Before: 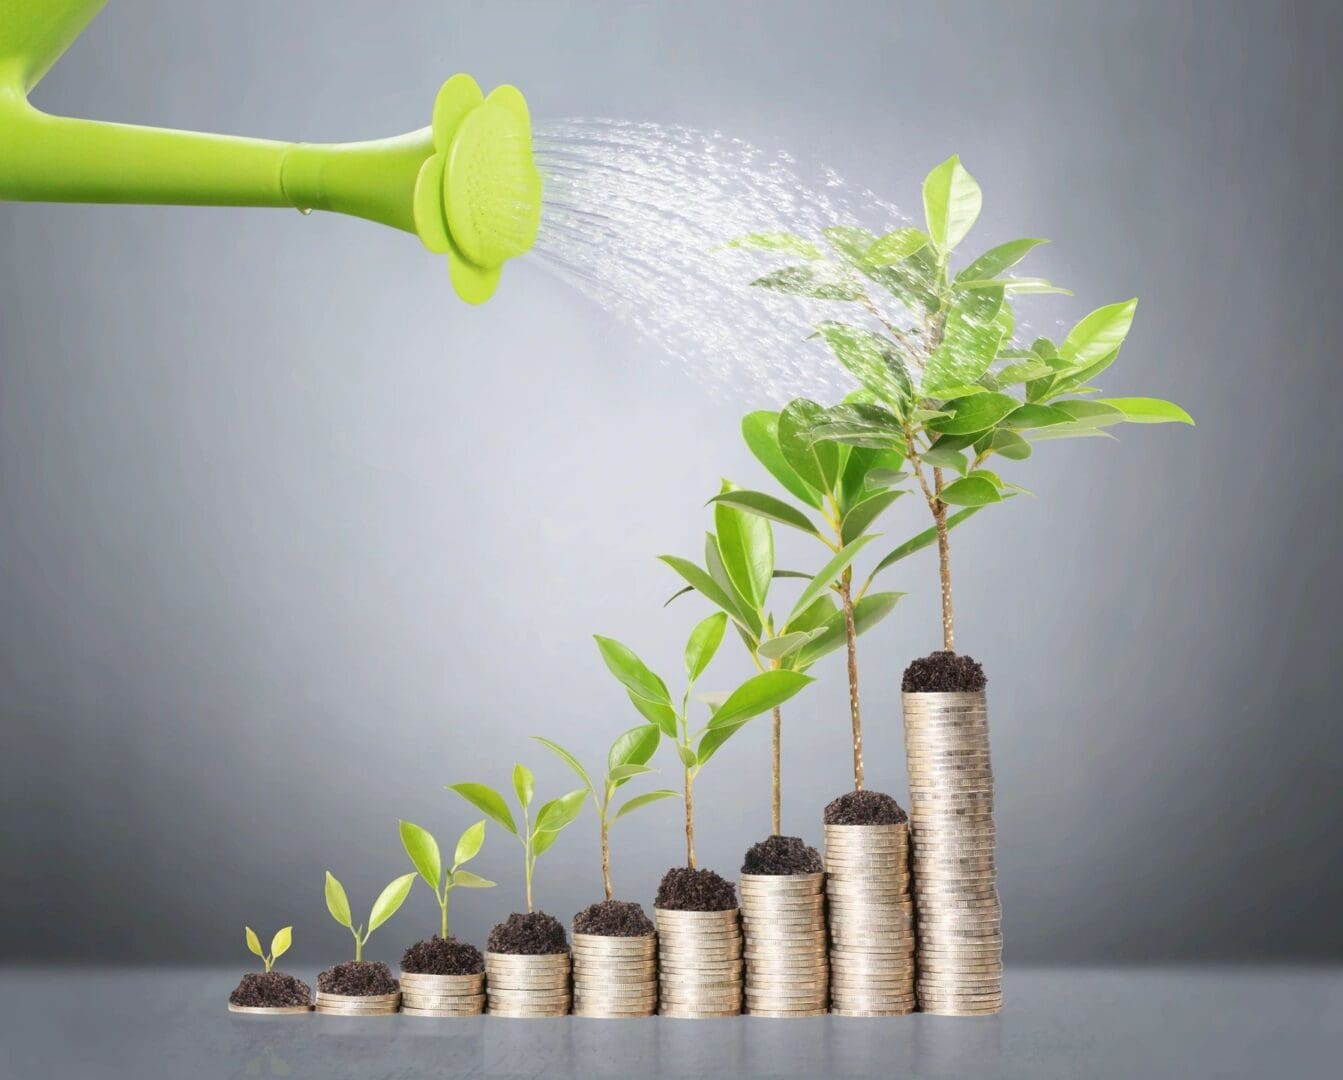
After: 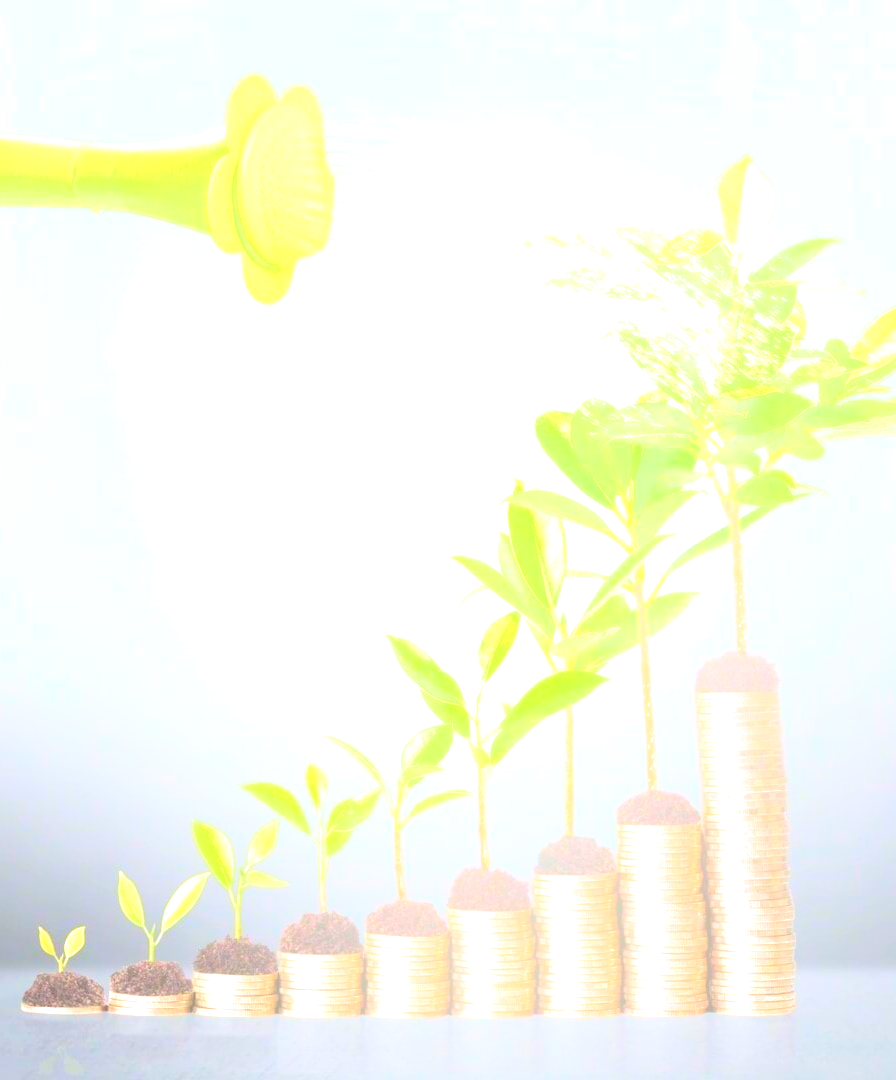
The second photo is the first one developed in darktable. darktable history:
crop and rotate: left 15.446%, right 17.836%
velvia: strength 39.63%
exposure: black level correction 0, exposure 1 EV, compensate exposure bias true, compensate highlight preservation false
bloom: size 38%, threshold 95%, strength 30%
